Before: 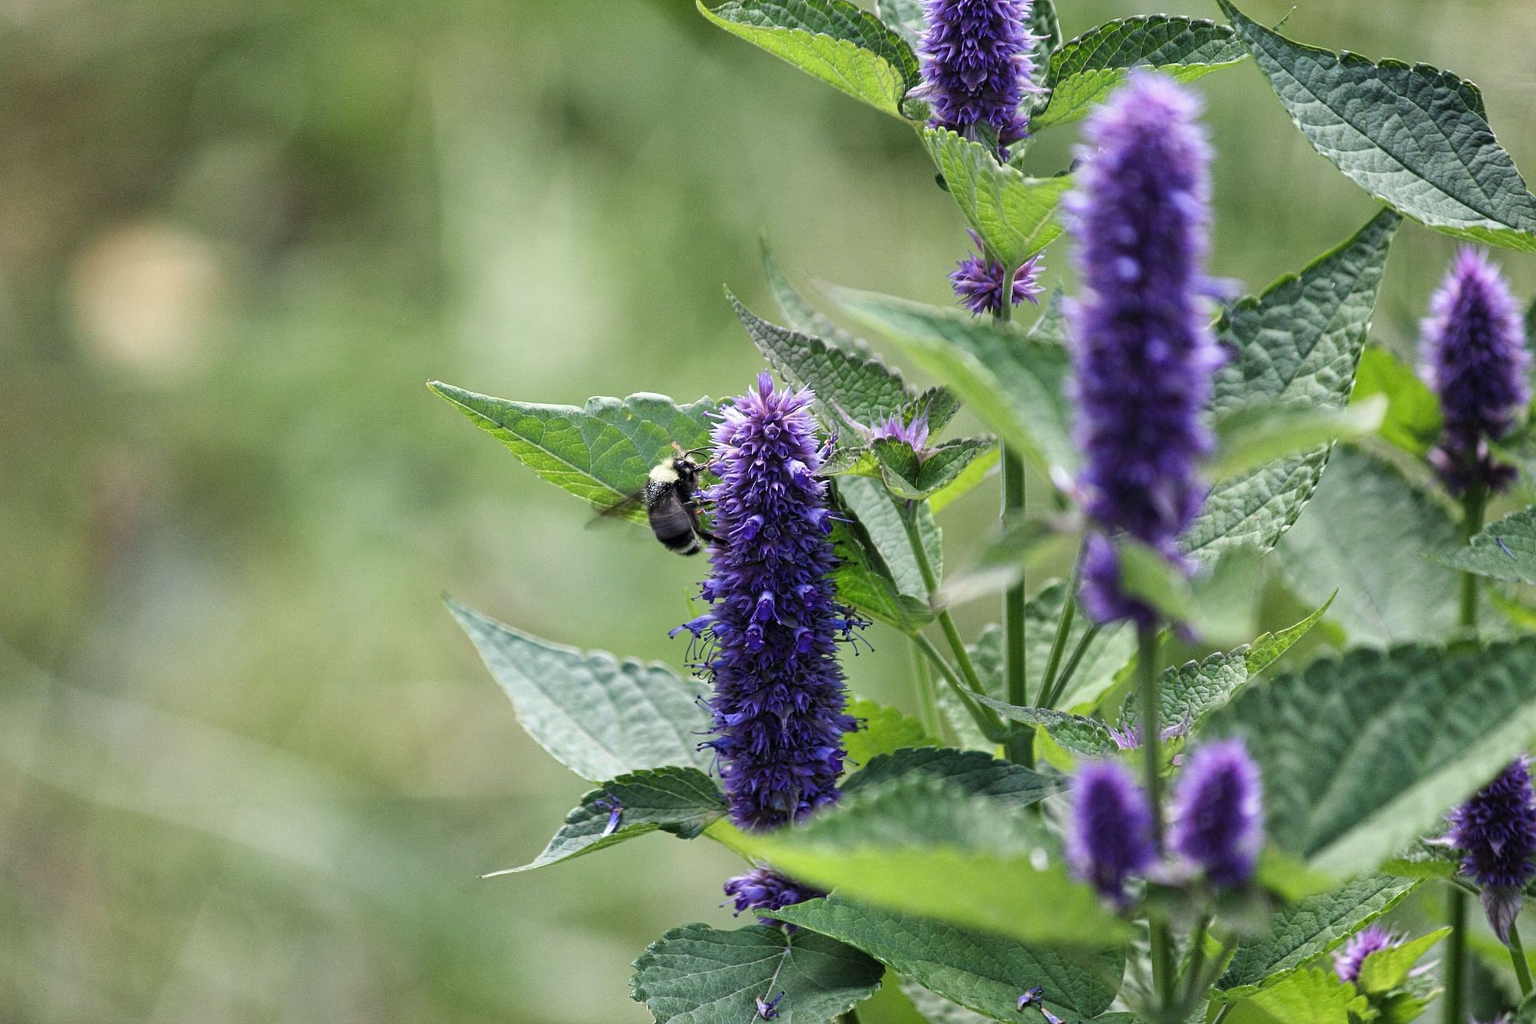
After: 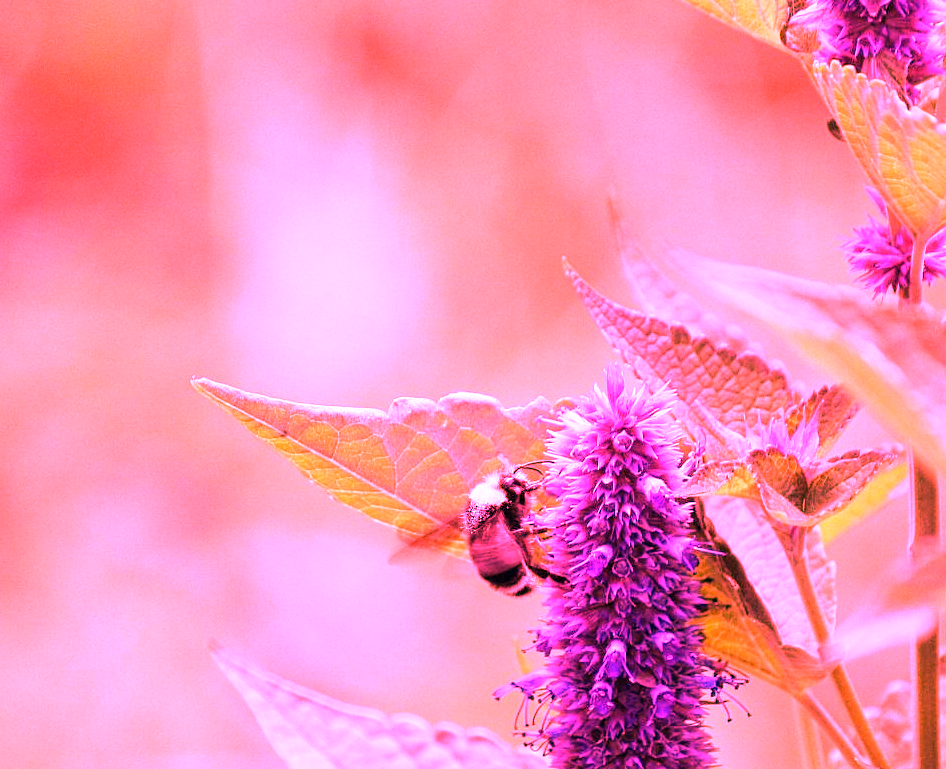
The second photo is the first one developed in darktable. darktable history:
crop: left 17.835%, top 7.675%, right 32.881%, bottom 32.213%
white balance: red 4.26, blue 1.802
